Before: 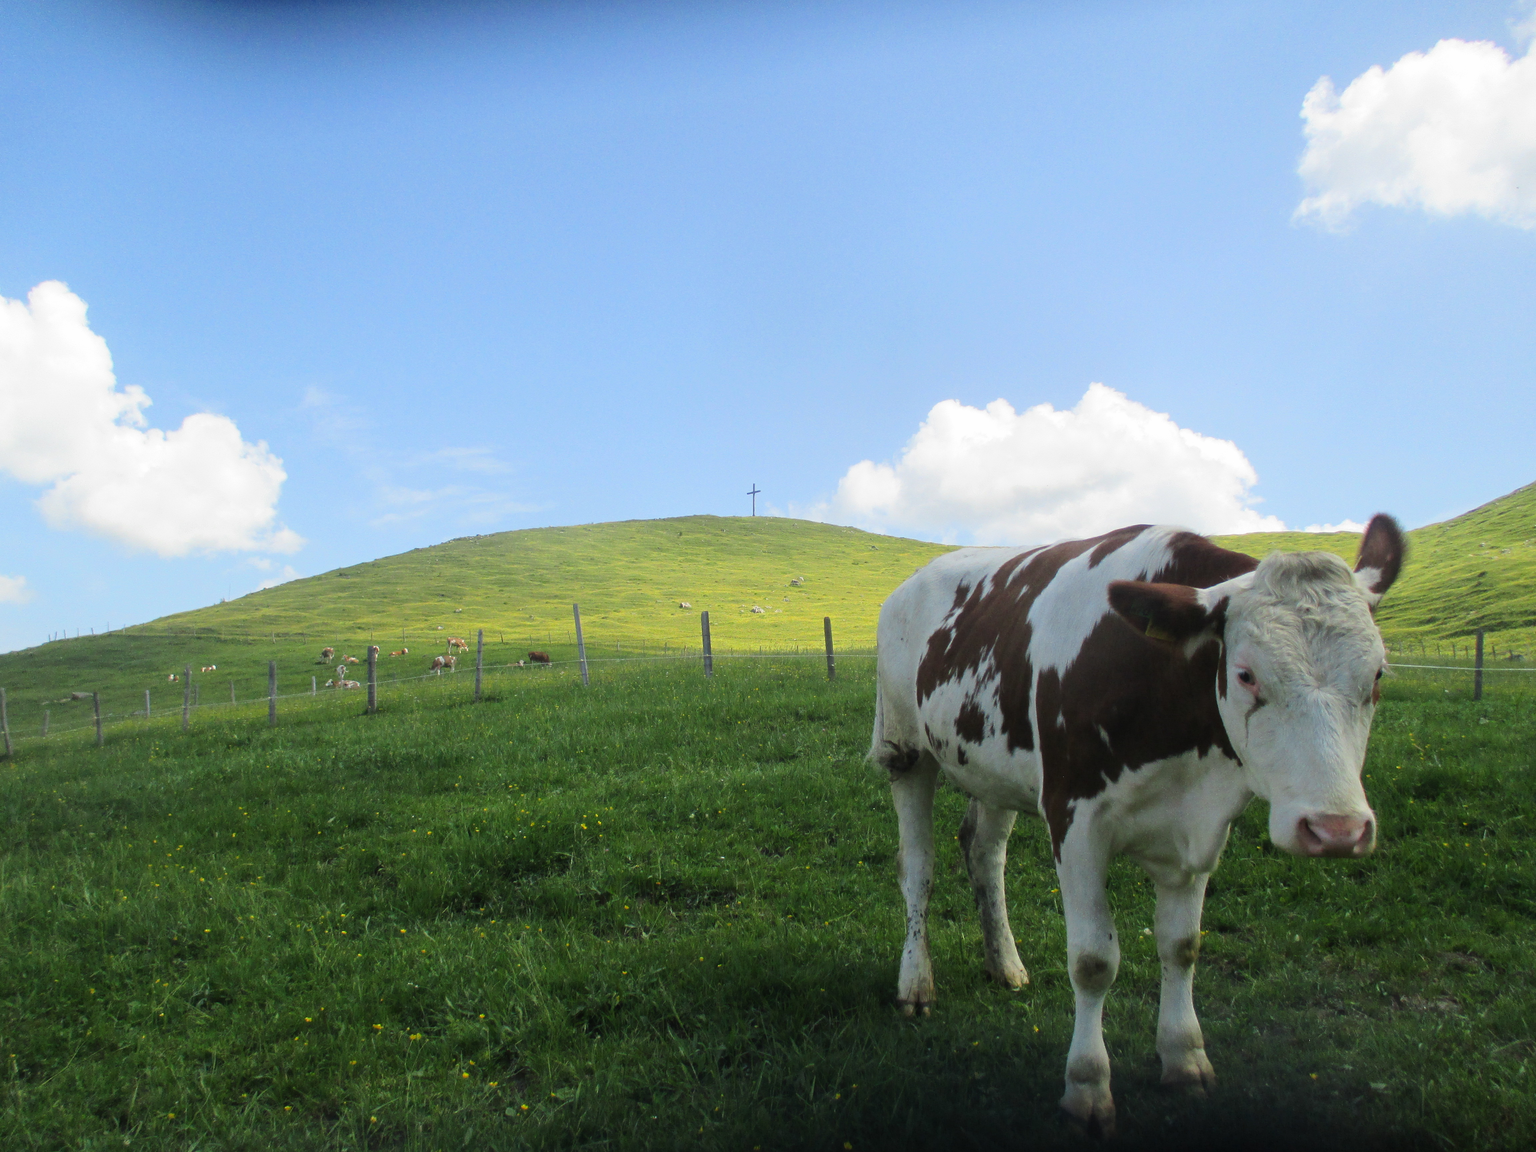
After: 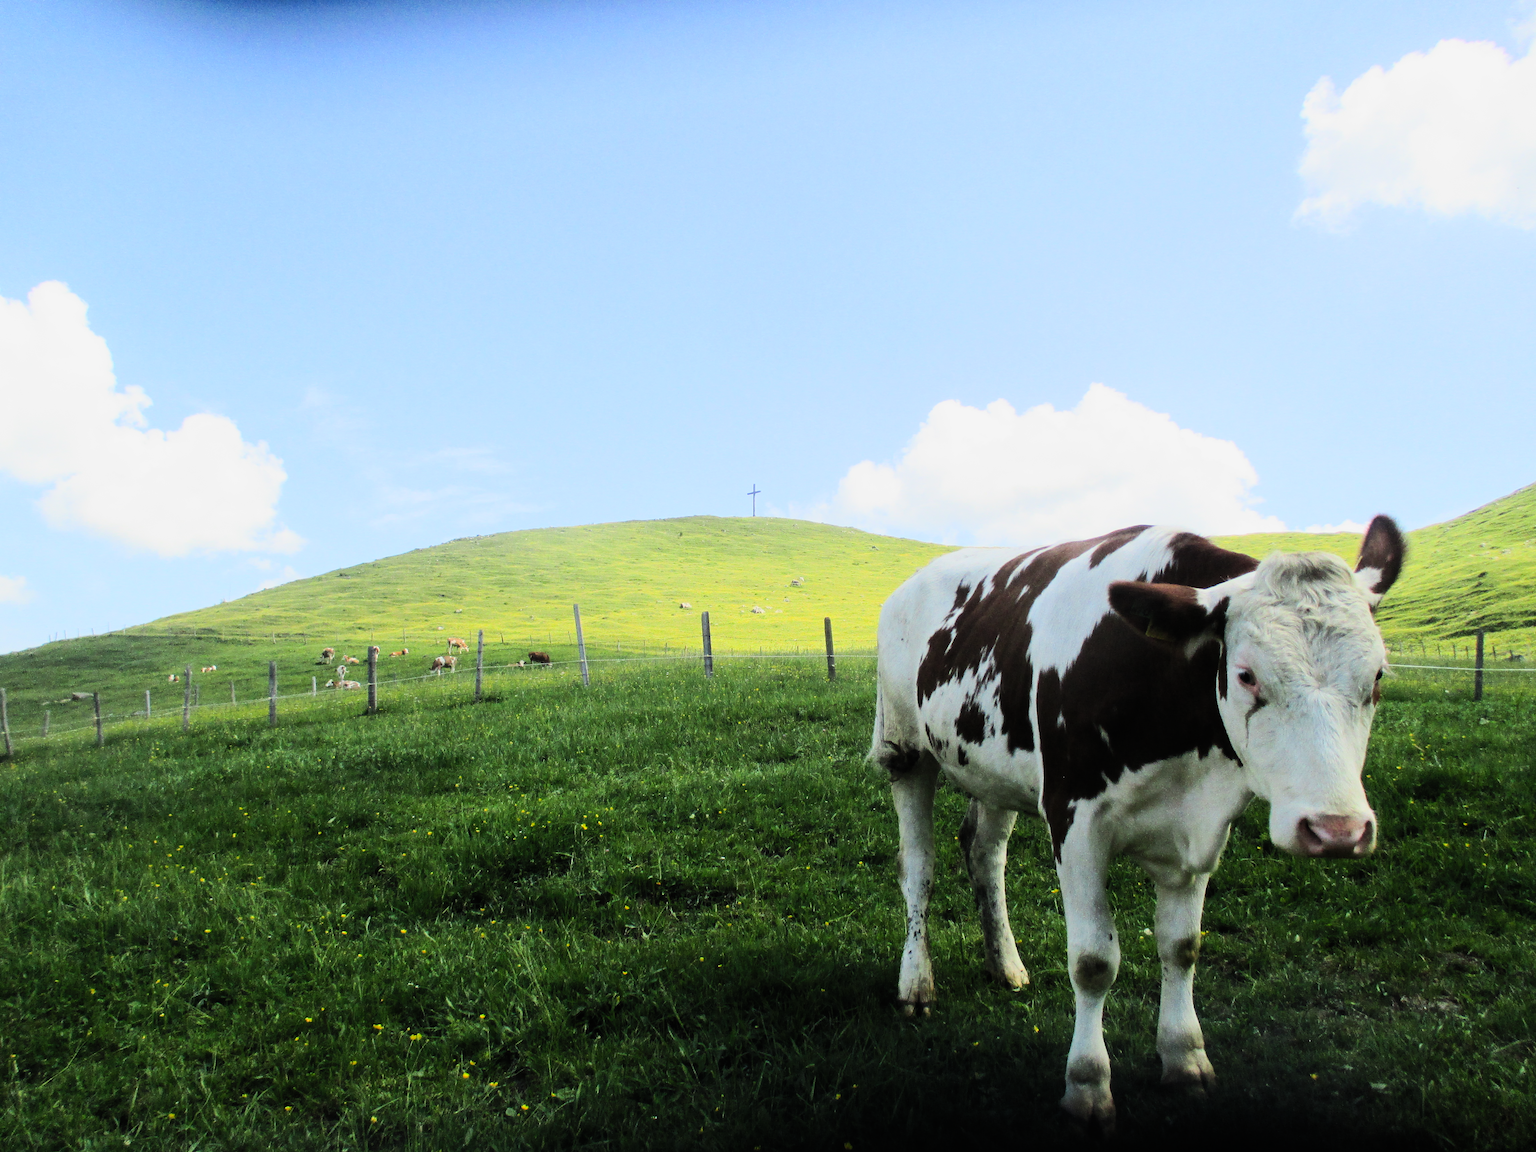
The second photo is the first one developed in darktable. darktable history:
white balance: emerald 1
contrast brightness saturation: contrast 0.2, brightness 0.16, saturation 0.22
filmic rgb: black relative exposure -7.65 EV, white relative exposure 4.56 EV, hardness 3.61
tone equalizer: -8 EV -0.75 EV, -7 EV -0.7 EV, -6 EV -0.6 EV, -5 EV -0.4 EV, -3 EV 0.4 EV, -2 EV 0.6 EV, -1 EV 0.7 EV, +0 EV 0.75 EV, edges refinement/feathering 500, mask exposure compensation -1.57 EV, preserve details no
